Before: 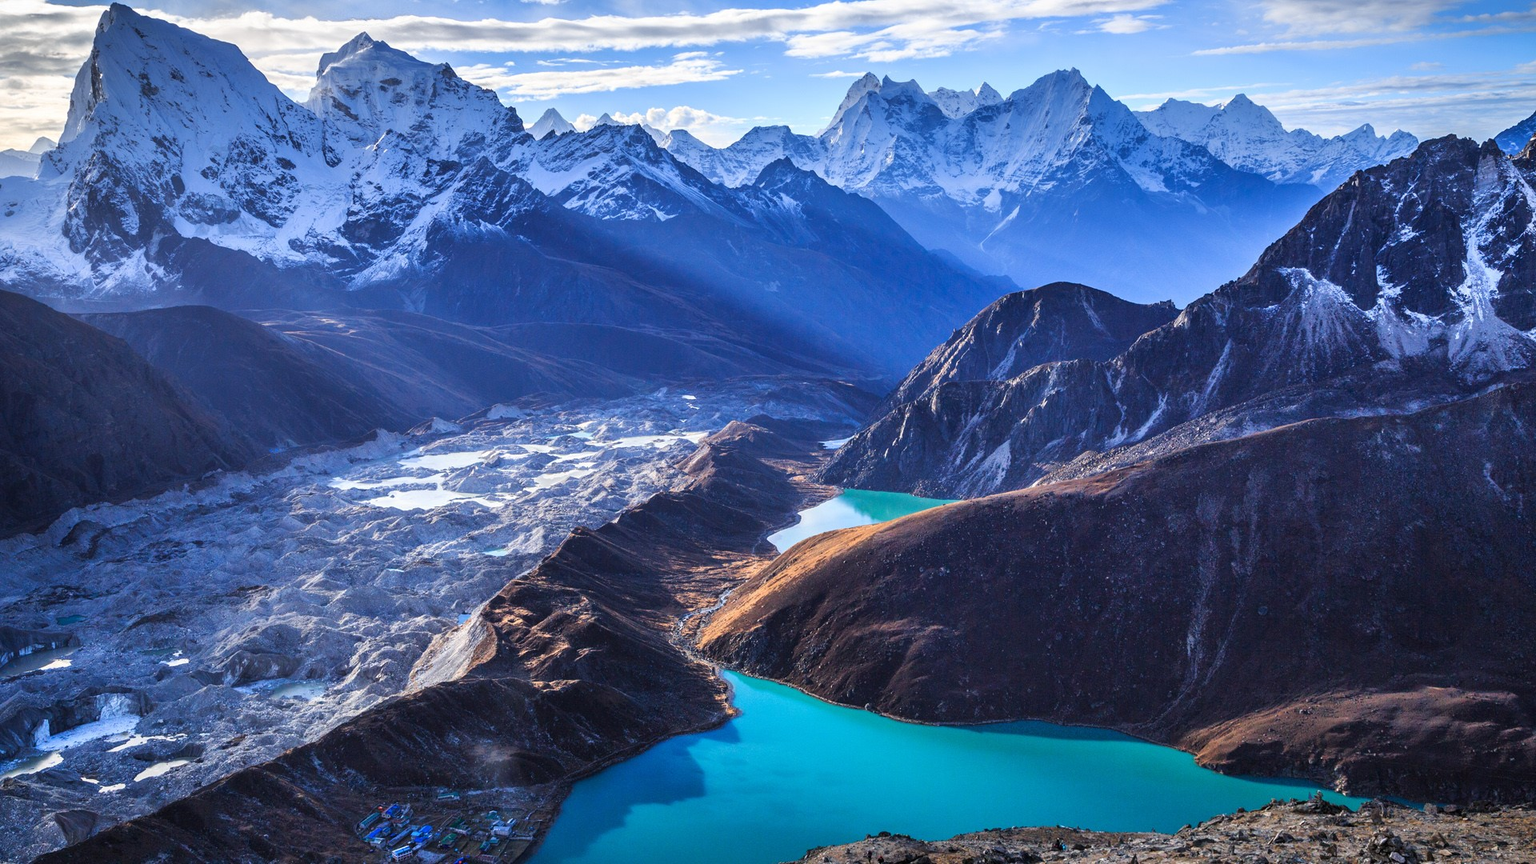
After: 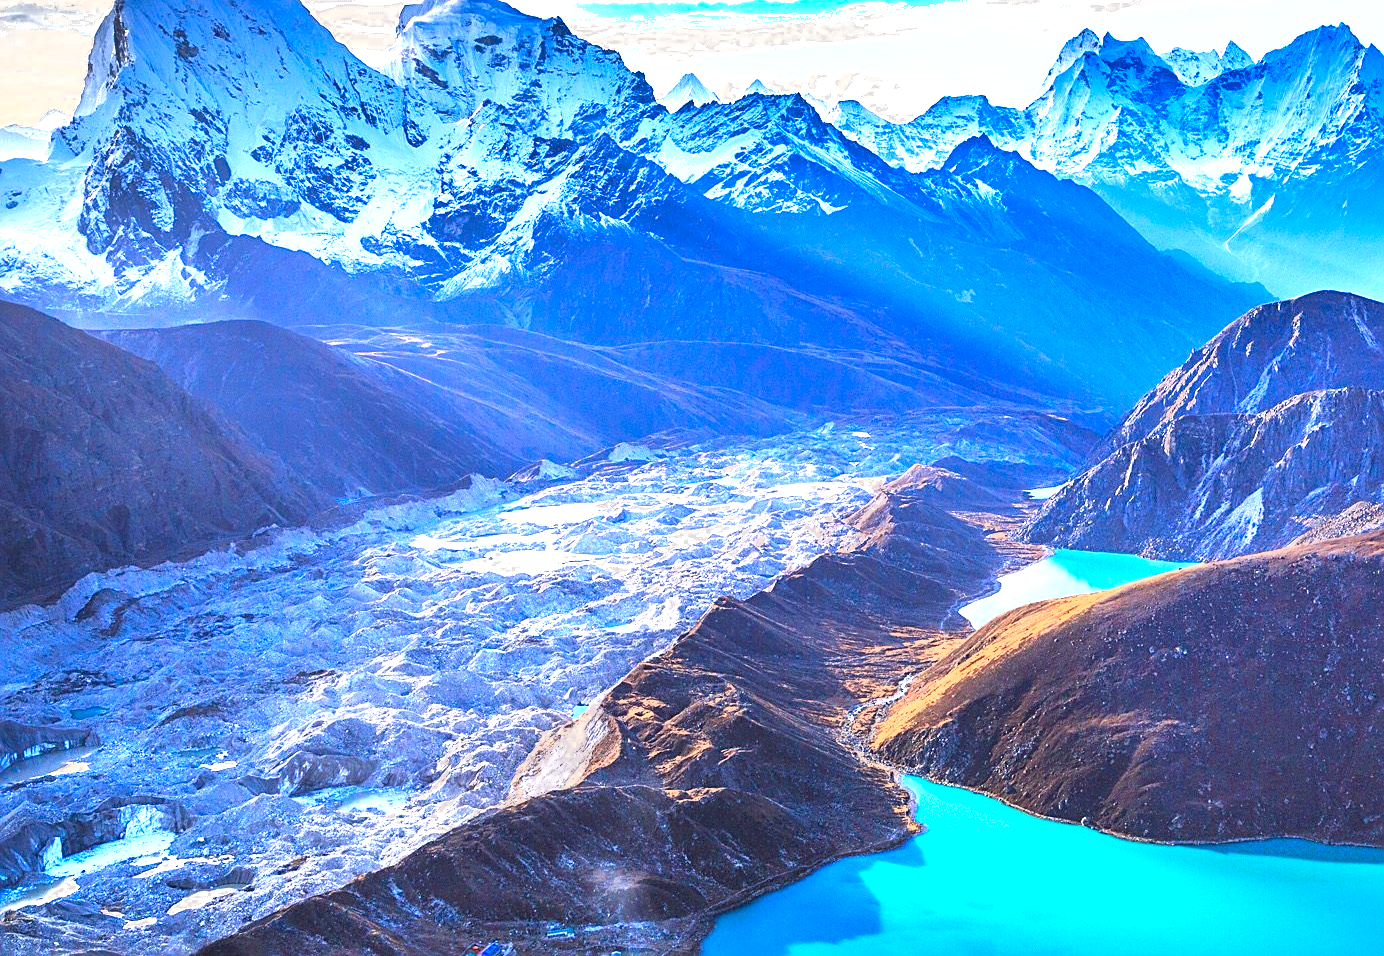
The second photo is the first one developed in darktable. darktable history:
color zones: curves: ch0 [(0.068, 0.464) (0.25, 0.5) (0.48, 0.508) (0.75, 0.536) (0.886, 0.476) (0.967, 0.456)]; ch1 [(0.066, 0.456) (0.25, 0.5) (0.616, 0.508) (0.746, 0.56) (0.934, 0.444)], process mode strong
shadows and highlights: soften with gaussian
color correction: highlights a* 0.784, highlights b* 2.77, saturation 1.07
crop: top 5.751%, right 27.901%, bottom 5.693%
exposure: black level correction 0, exposure 1.483 EV, compensate exposure bias true, compensate highlight preservation false
color balance rgb: linear chroma grading › global chroma 9.026%, perceptual saturation grading › global saturation 0.344%, contrast -10.591%
sharpen: on, module defaults
